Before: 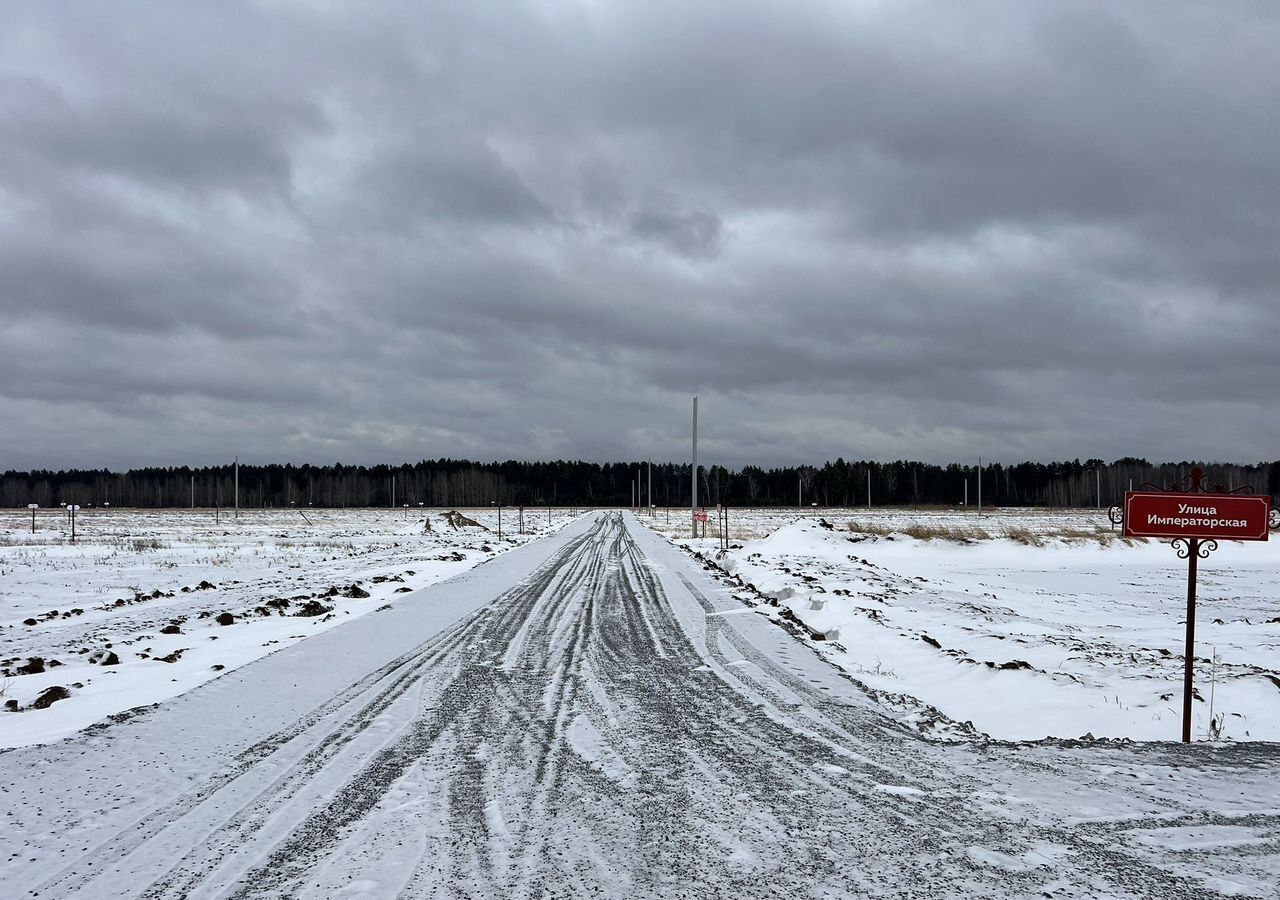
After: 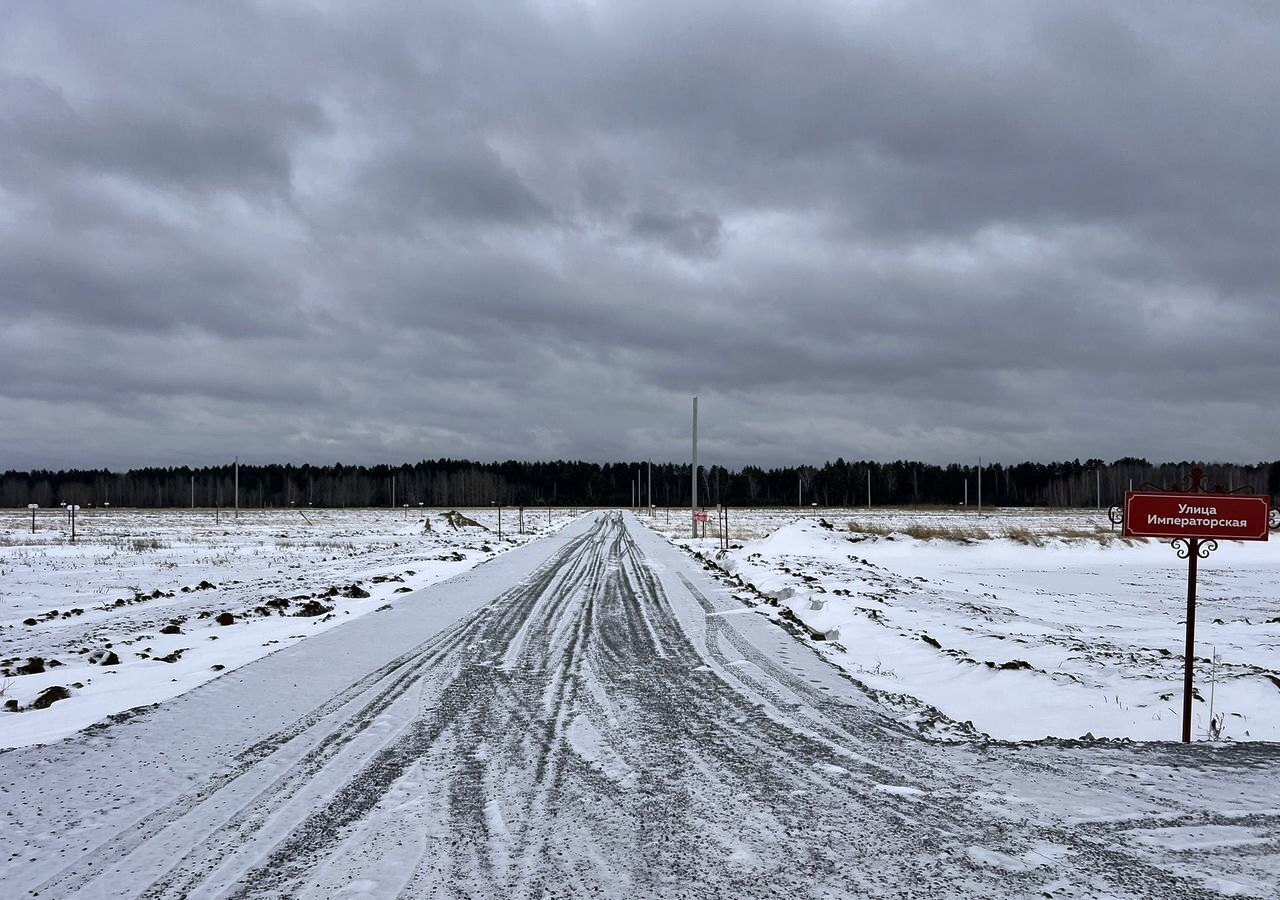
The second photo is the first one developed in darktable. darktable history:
white balance: red 1.004, blue 1.024
shadows and highlights: soften with gaussian
